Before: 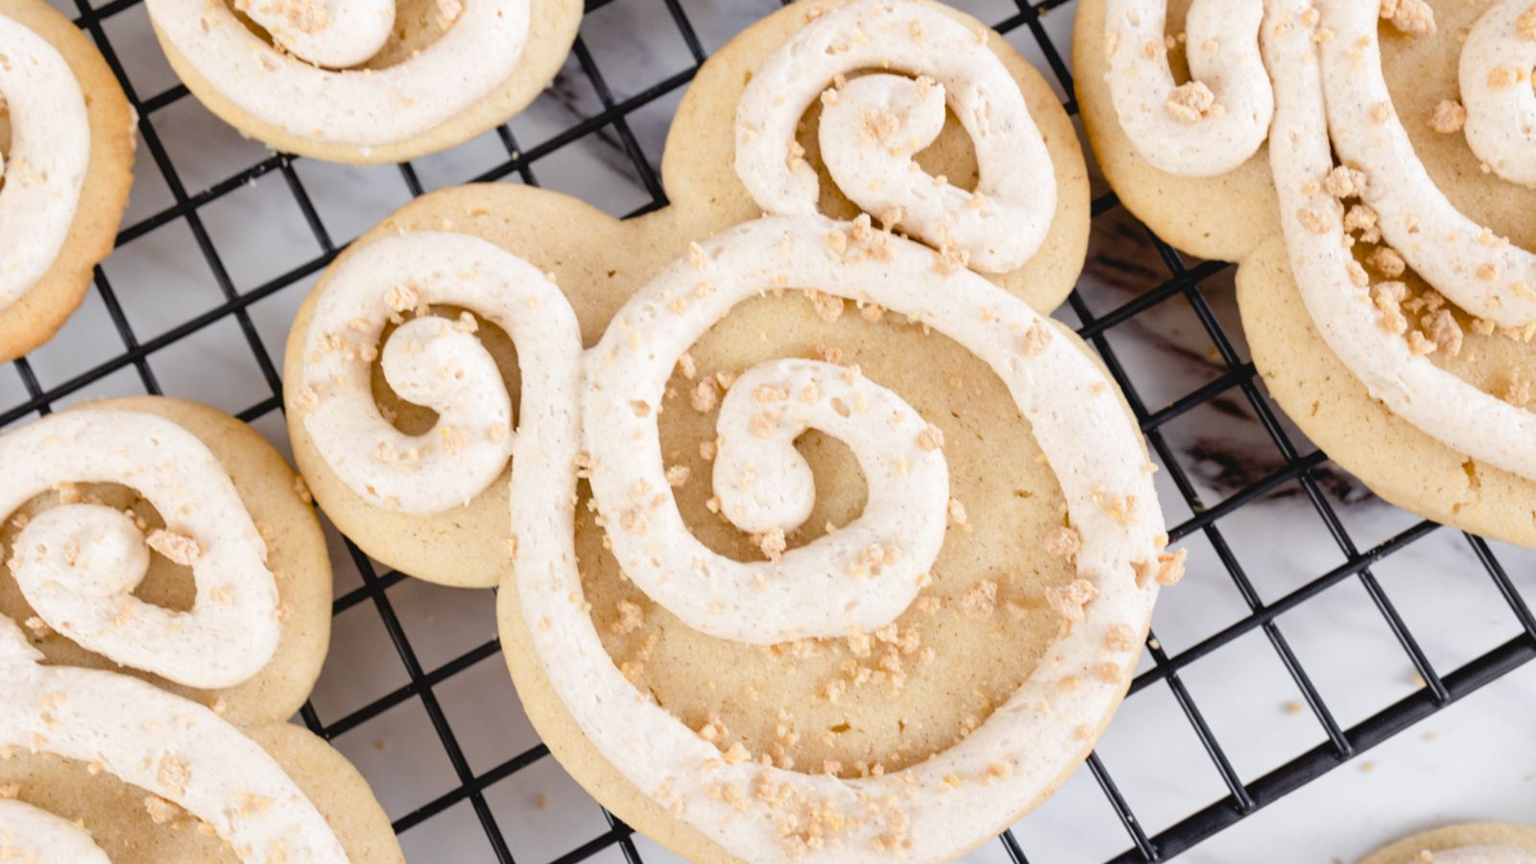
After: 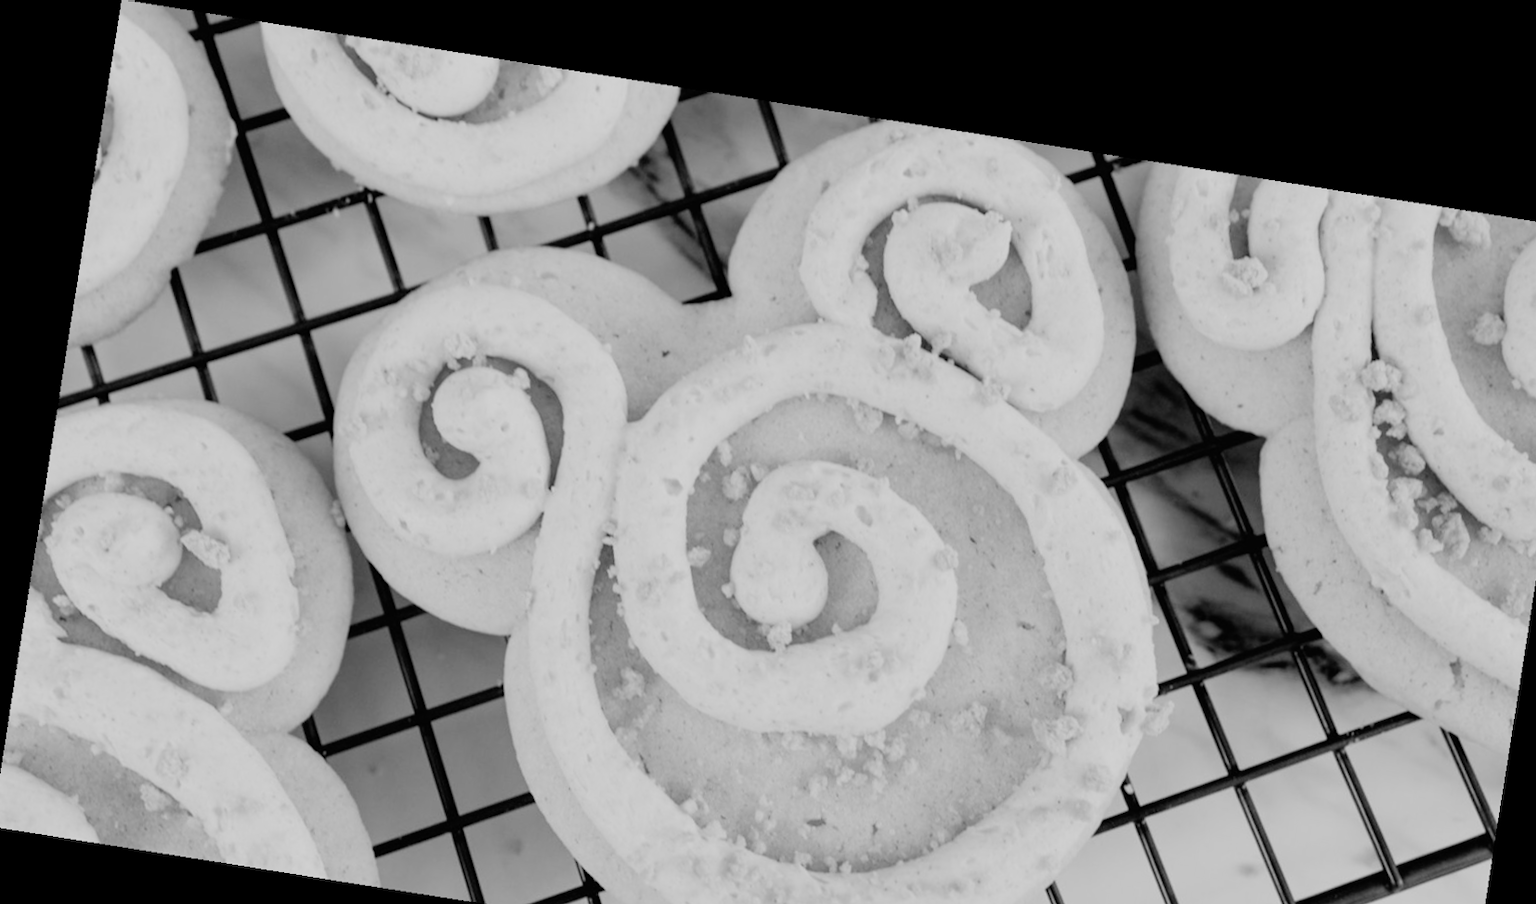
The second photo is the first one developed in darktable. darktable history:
rotate and perspective: rotation 9.12°, automatic cropping off
crop and rotate: angle 0.2°, left 0.275%, right 3.127%, bottom 14.18%
monochrome: on, module defaults
filmic rgb: black relative exposure -7.65 EV, white relative exposure 4.56 EV, hardness 3.61
color balance: contrast -0.5%
